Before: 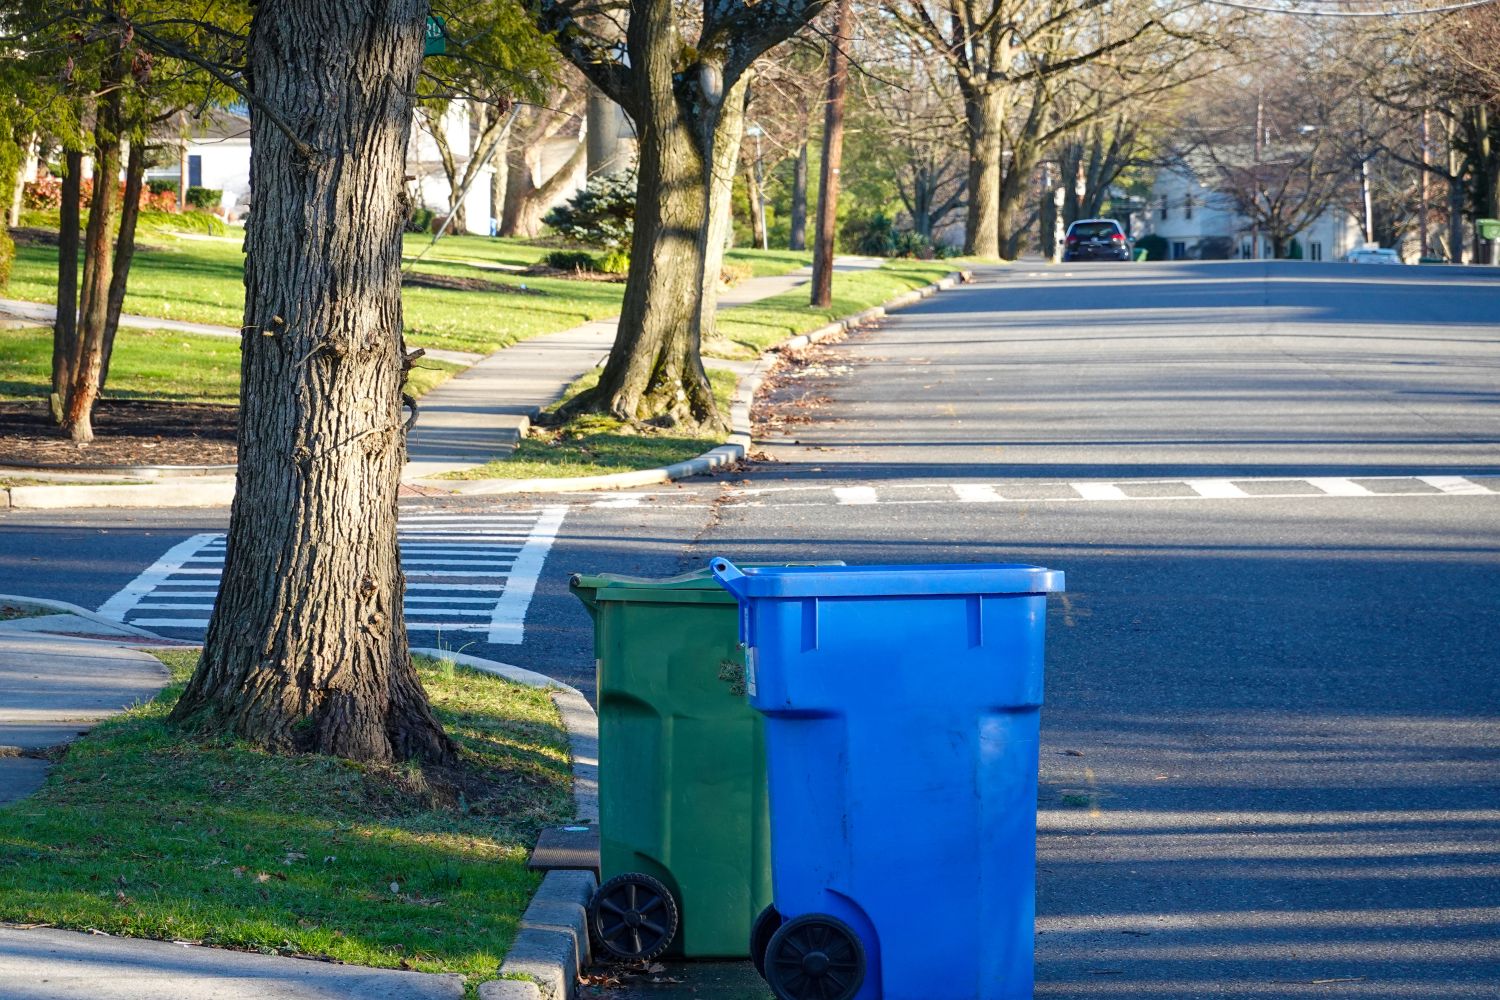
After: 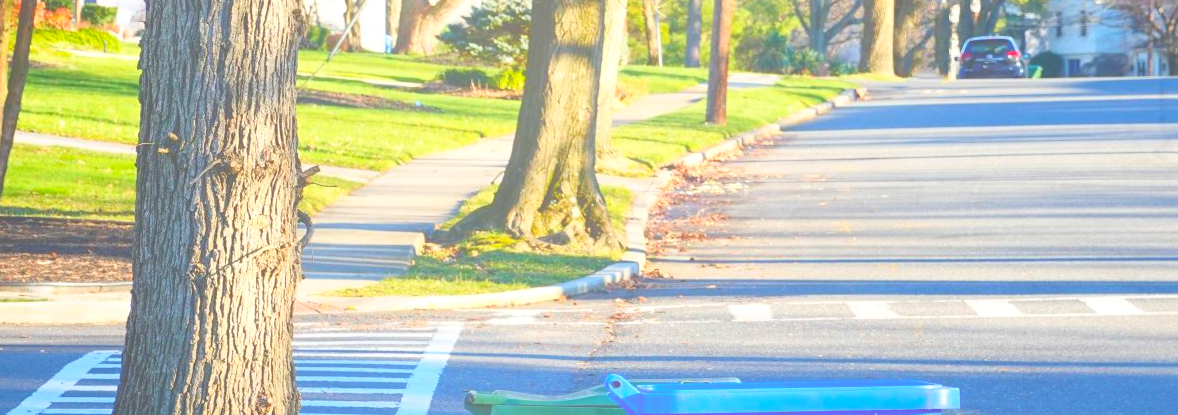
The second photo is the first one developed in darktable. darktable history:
bloom: size 40%
crop: left 7.036%, top 18.398%, right 14.379%, bottom 40.043%
contrast brightness saturation: contrast 0.18, saturation 0.3
shadows and highlights: shadows 29.32, highlights -29.32, low approximation 0.01, soften with gaussian
